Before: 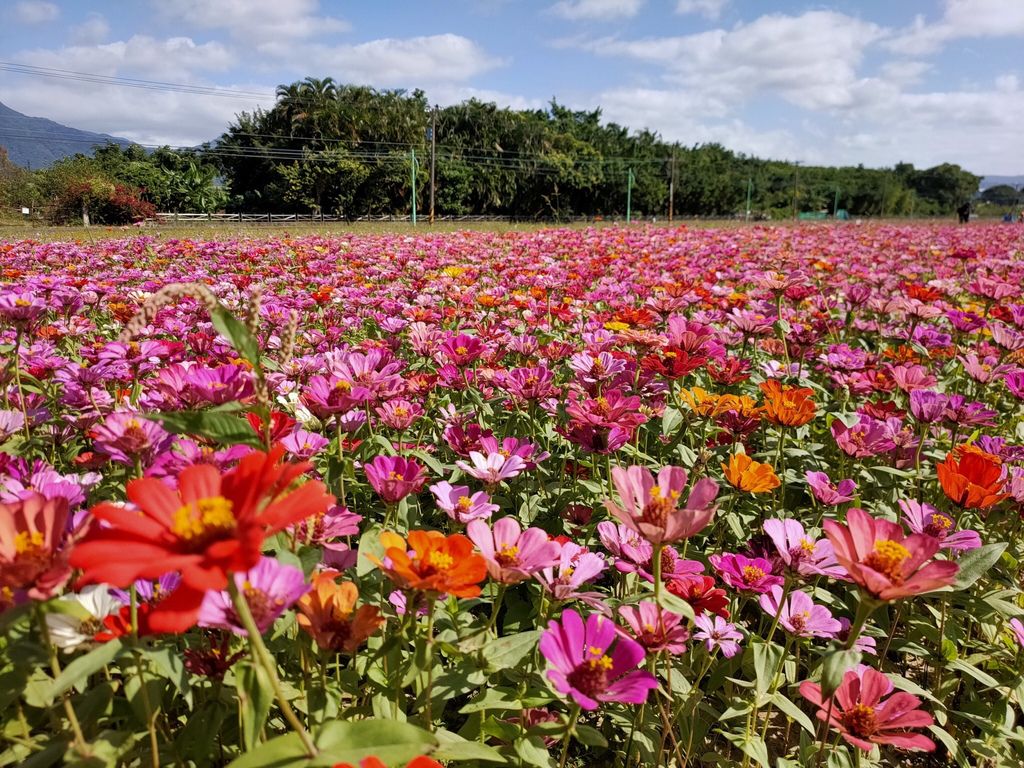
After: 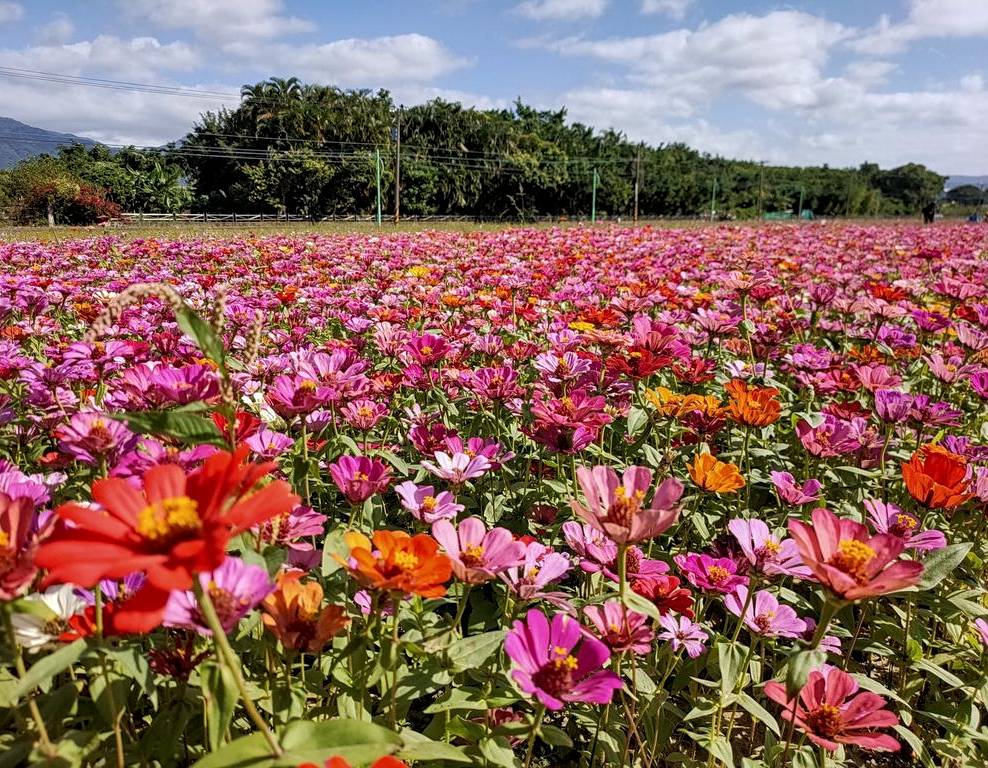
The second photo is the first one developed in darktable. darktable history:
sharpen: amount 0.202
crop and rotate: left 3.434%
local contrast: on, module defaults
